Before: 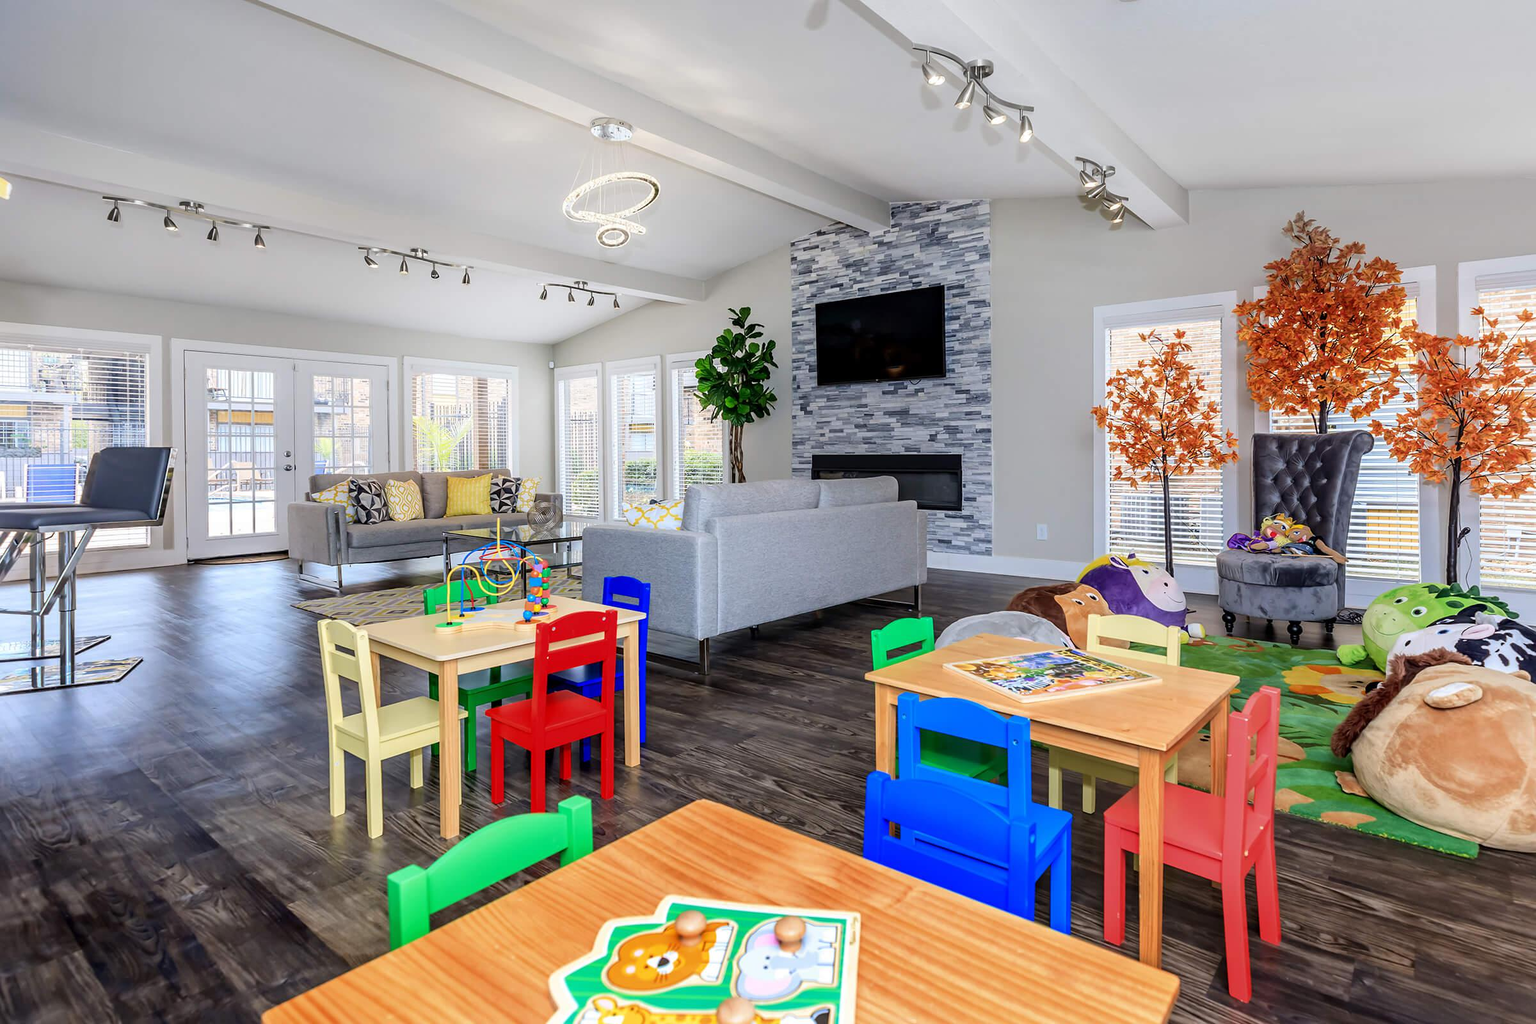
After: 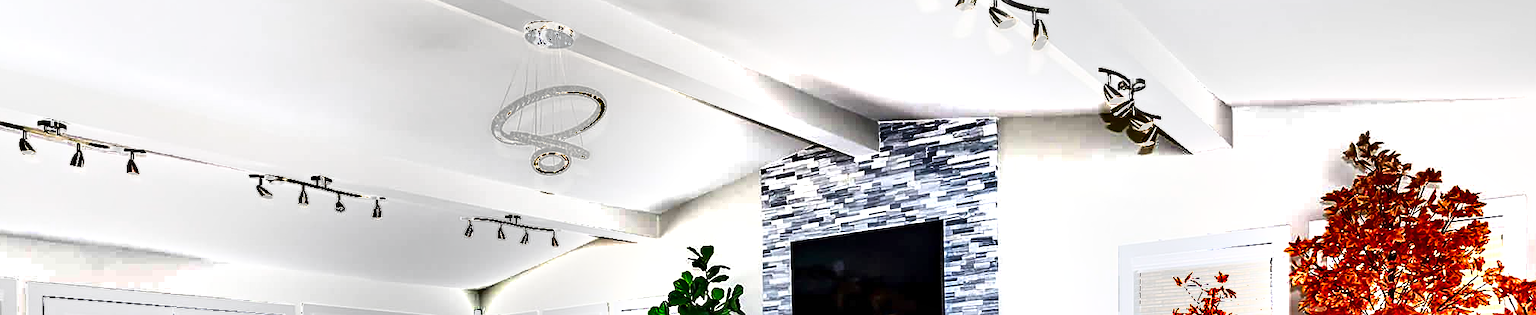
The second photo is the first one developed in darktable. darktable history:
crop and rotate: left 9.658%, top 9.761%, right 5.85%, bottom 64.183%
shadows and highlights: white point adjustment -3.81, highlights -63.38, soften with gaussian
tone equalizer: -8 EV -0.415 EV, -7 EV -0.365 EV, -6 EV -0.347 EV, -5 EV -0.234 EV, -3 EV 0.251 EV, -2 EV 0.354 EV, -1 EV 0.395 EV, +0 EV 0.415 EV, smoothing 1
local contrast: mode bilateral grid, contrast 20, coarseness 50, detail 119%, midtone range 0.2
exposure: black level correction 0, exposure 1.104 EV, compensate highlight preservation false
sharpen: on, module defaults
